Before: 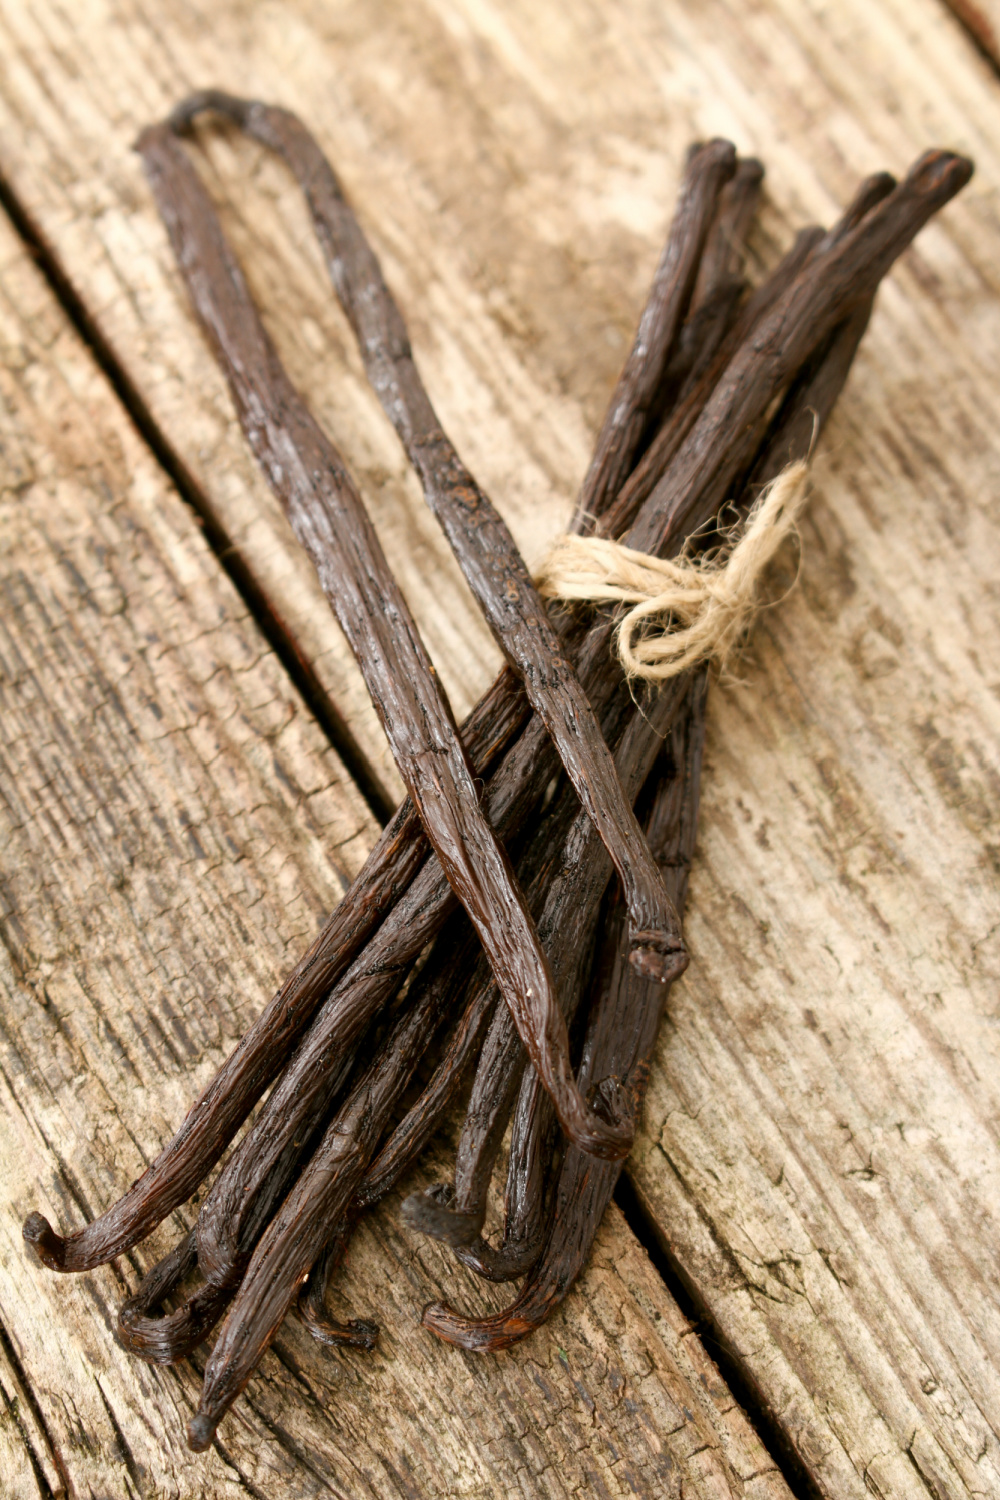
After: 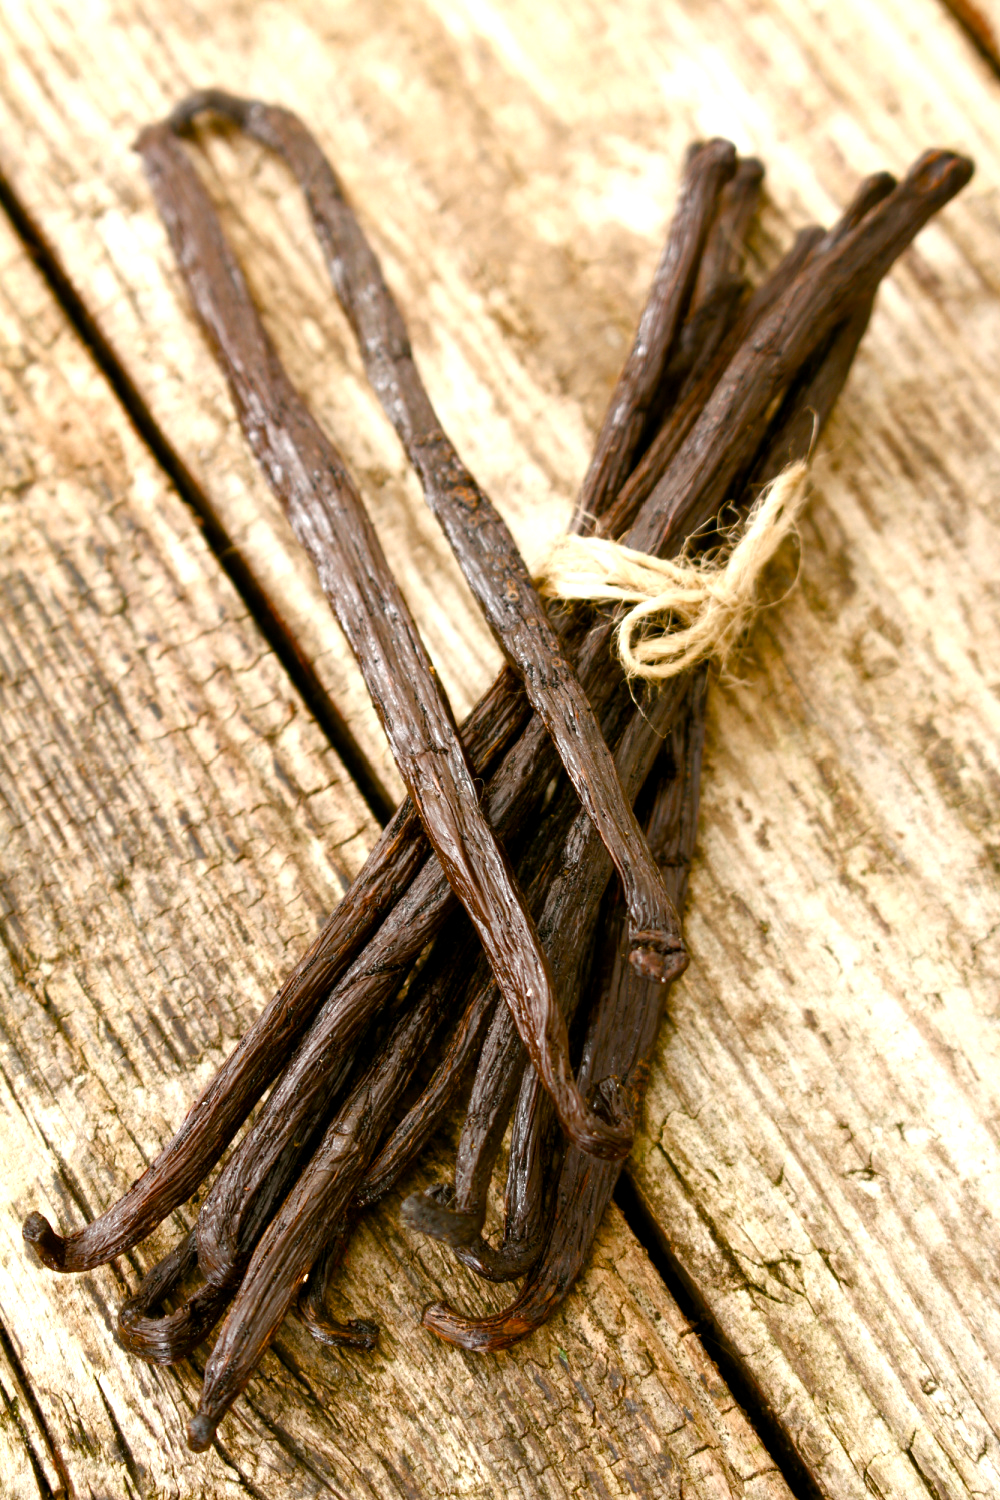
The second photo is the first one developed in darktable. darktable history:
color balance rgb: perceptual saturation grading › mid-tones 6.33%, perceptual saturation grading › shadows 72.44%, perceptual brilliance grading › highlights 11.59%, contrast 5.05%
